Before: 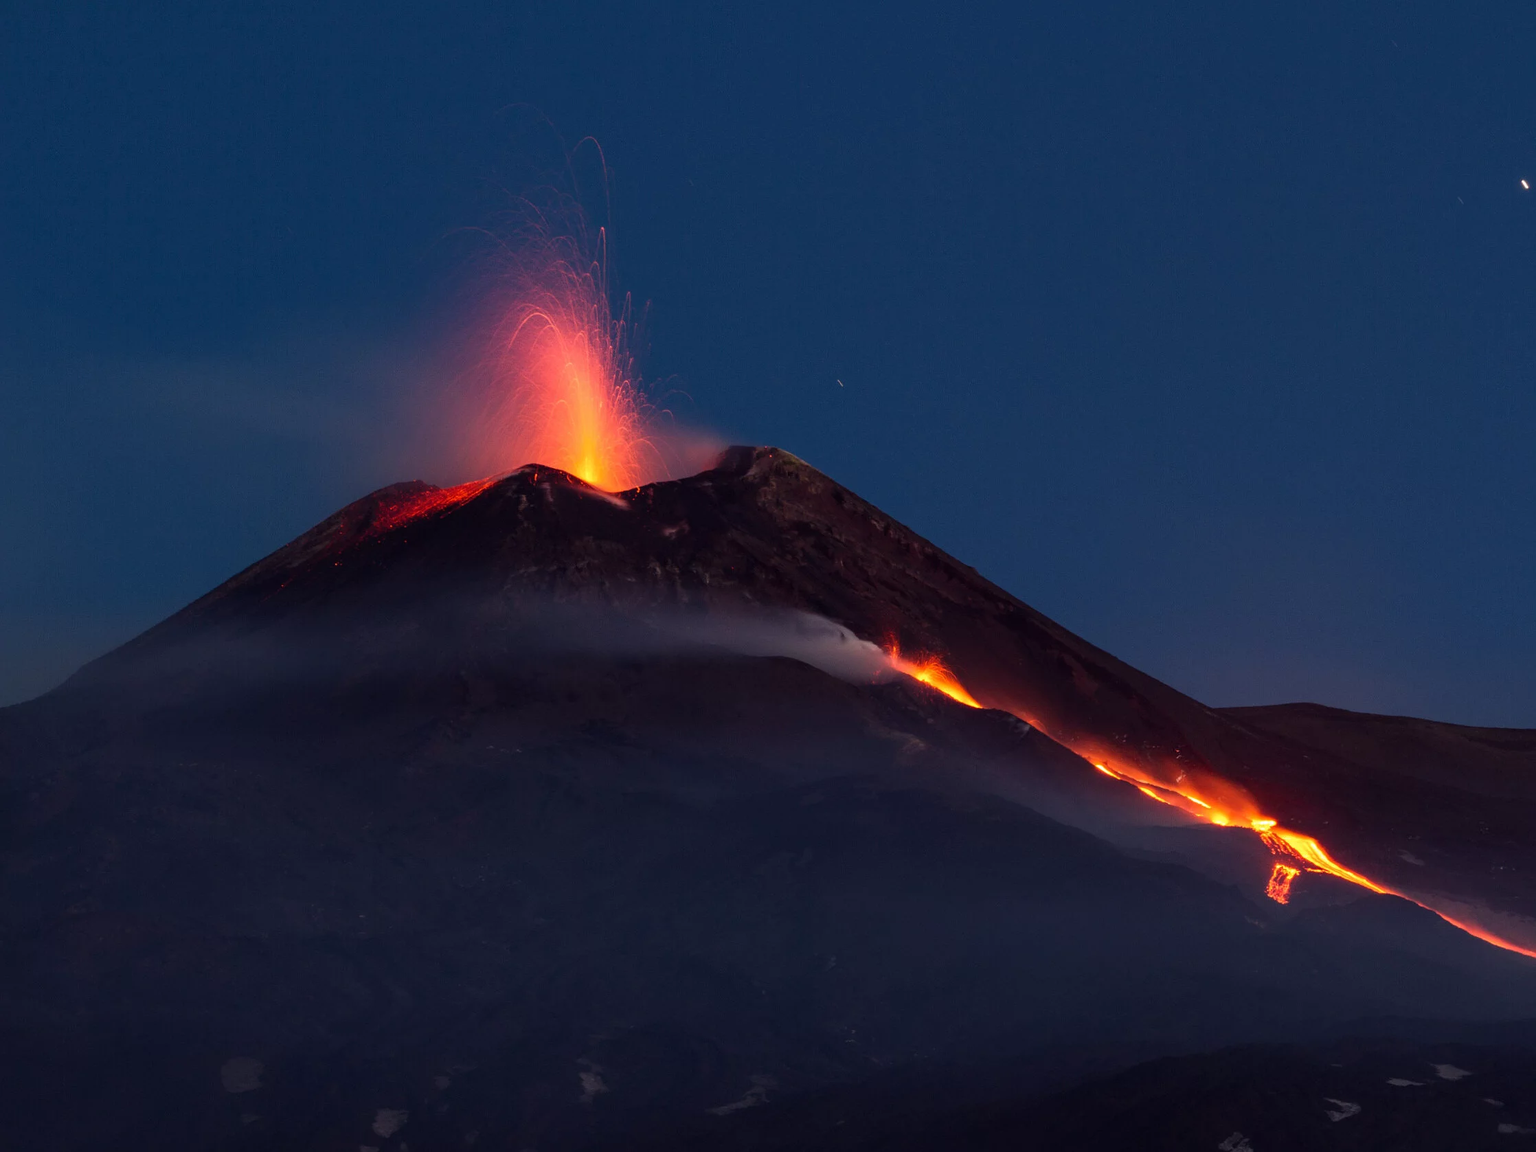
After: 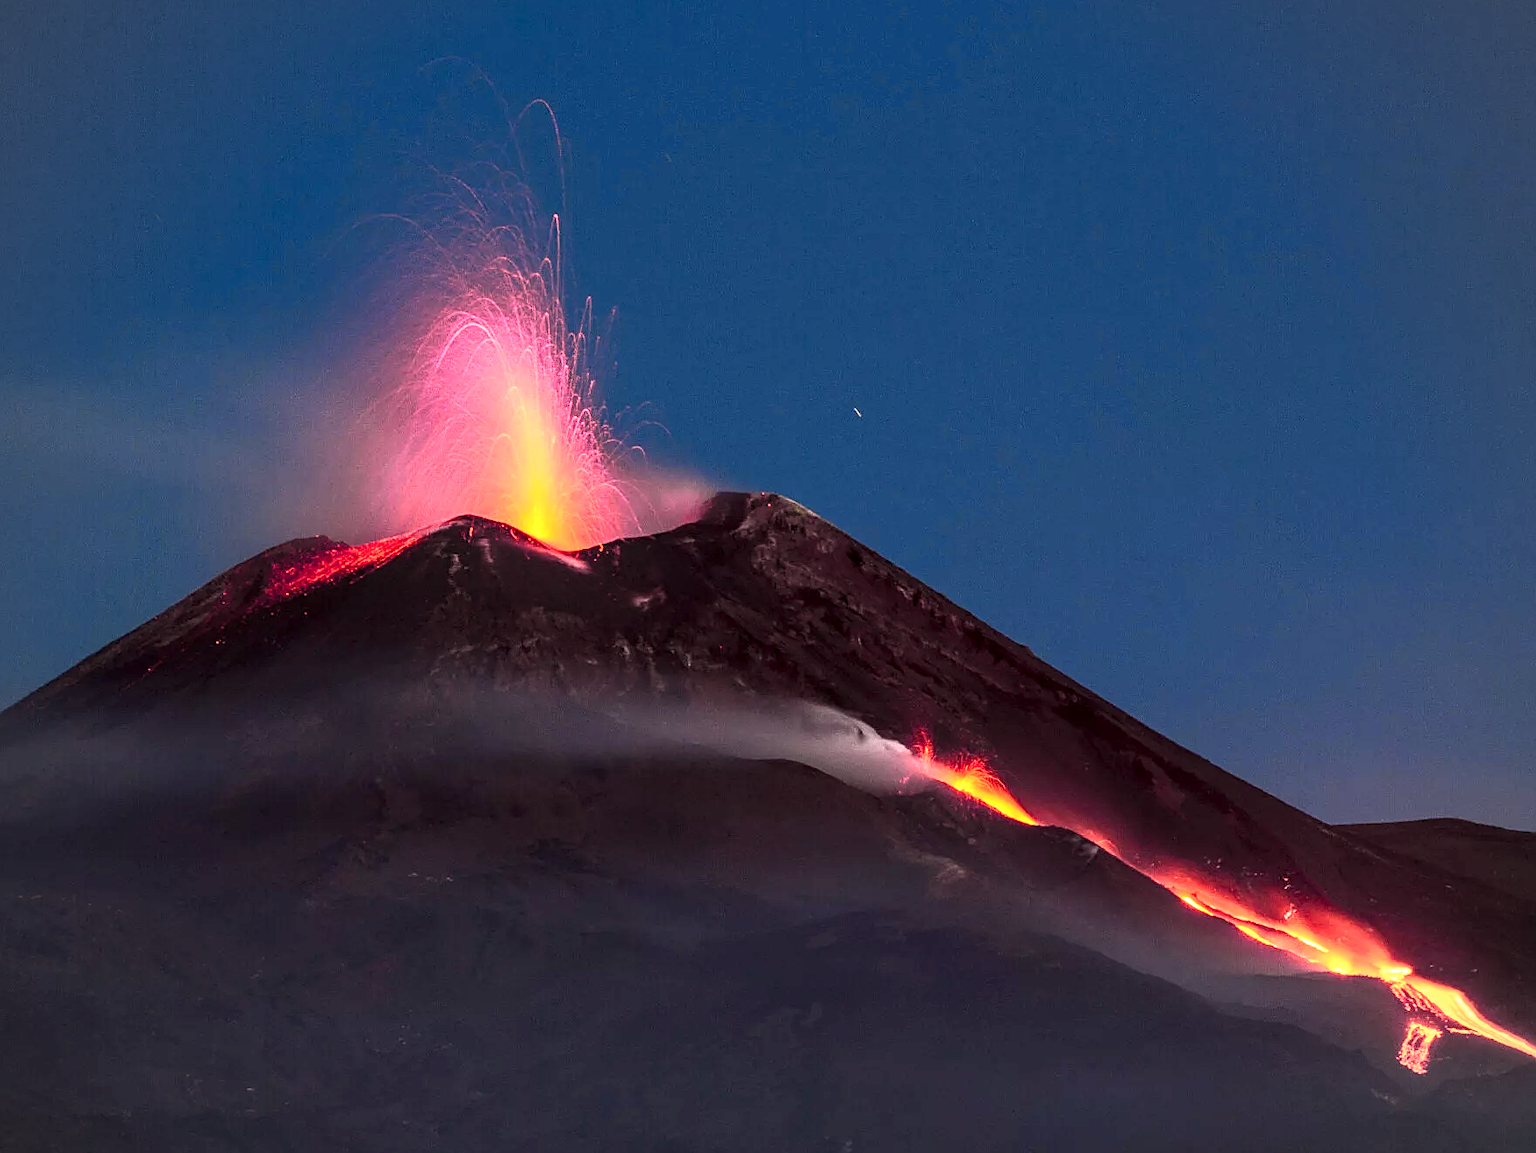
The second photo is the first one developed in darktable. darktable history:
crop and rotate: left 10.768%, top 5.101%, right 10.46%, bottom 15.998%
tone curve: curves: ch0 [(0, 0.026) (0.172, 0.194) (0.398, 0.437) (0.469, 0.544) (0.612, 0.741) (0.845, 0.926) (1, 0.968)]; ch1 [(0, 0) (0.437, 0.453) (0.472, 0.467) (0.502, 0.502) (0.531, 0.537) (0.574, 0.583) (0.617, 0.64) (0.699, 0.749) (0.859, 0.919) (1, 1)]; ch2 [(0, 0) (0.33, 0.301) (0.421, 0.443) (0.476, 0.502) (0.511, 0.504) (0.553, 0.55) (0.595, 0.586) (0.664, 0.664) (1, 1)], color space Lab, independent channels, preserve colors none
exposure: black level correction 0, exposure 0.698 EV, compensate highlight preservation false
vignetting: brightness -0.166, unbound false
local contrast: highlights 57%, detail 145%
sharpen: on, module defaults
color zones: curves: ch0 [(0, 0.5) (0.143, 0.5) (0.286, 0.5) (0.429, 0.5) (0.571, 0.5) (0.714, 0.476) (0.857, 0.5) (1, 0.5)]; ch2 [(0, 0.5) (0.143, 0.5) (0.286, 0.5) (0.429, 0.5) (0.571, 0.5) (0.714, 0.487) (0.857, 0.5) (1, 0.5)], mix 24.19%
